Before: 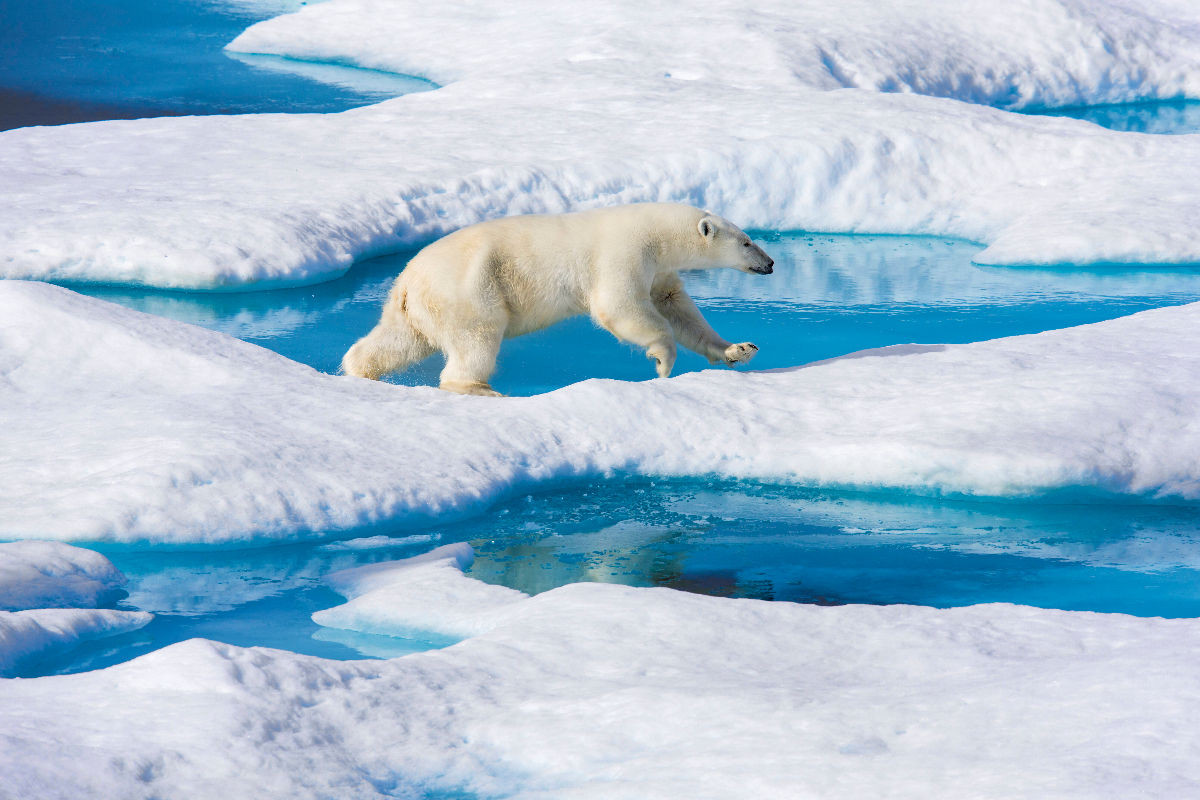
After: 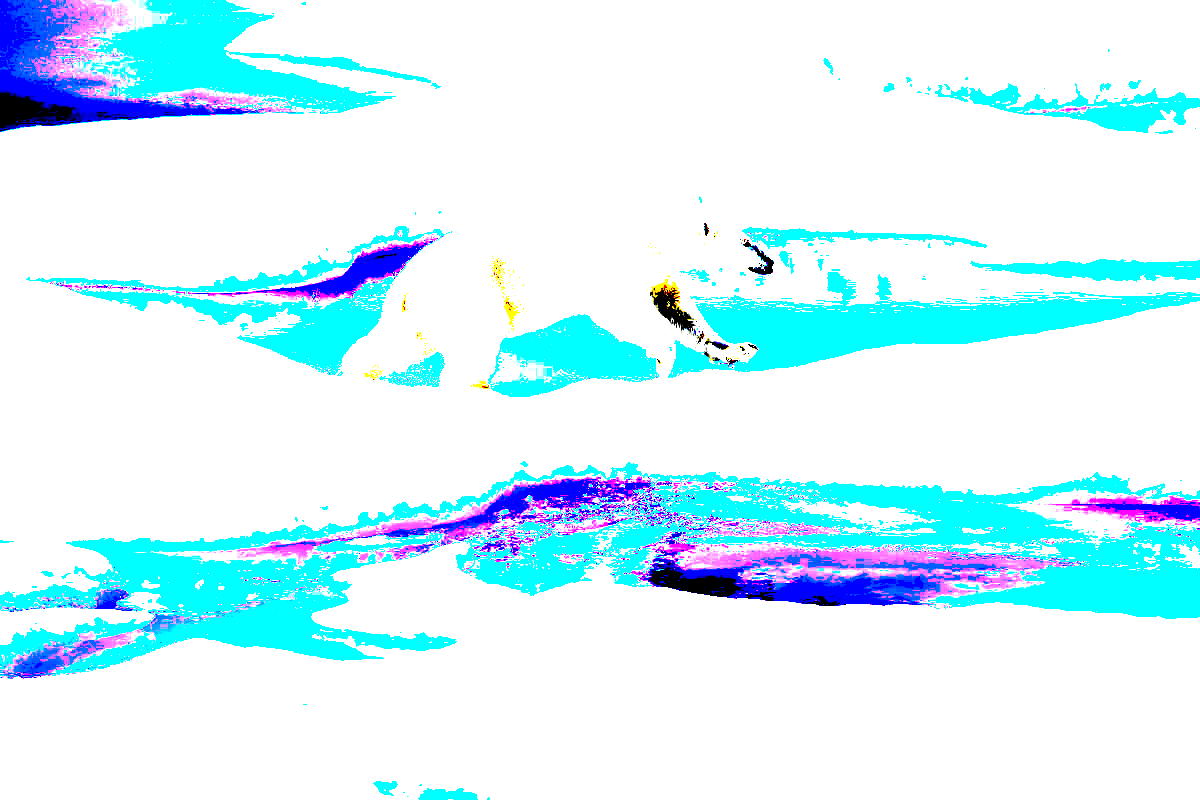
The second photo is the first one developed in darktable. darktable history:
base curve: preserve colors none
color zones: curves: ch0 [(0, 0.363) (0.128, 0.373) (0.25, 0.5) (0.402, 0.407) (0.521, 0.525) (0.63, 0.559) (0.729, 0.662) (0.867, 0.471)]; ch1 [(0, 0.515) (0.136, 0.618) (0.25, 0.5) (0.378, 0) (0.516, 0) (0.622, 0.593) (0.737, 0.819) (0.87, 0.593)]; ch2 [(0, 0.529) (0.128, 0.471) (0.282, 0.451) (0.386, 0.662) (0.516, 0.525) (0.633, 0.554) (0.75, 0.62) (0.875, 0.441)]
tone equalizer: -8 EV -0.712 EV, -7 EV -0.714 EV, -6 EV -0.637 EV, -5 EV -0.384 EV, -3 EV 0.396 EV, -2 EV 0.6 EV, -1 EV 0.687 EV, +0 EV 0.76 EV
exposure: black level correction 0.1, exposure 3.068 EV, compensate exposure bias true, compensate highlight preservation false
color balance rgb: perceptual saturation grading › global saturation 29.626%, perceptual brilliance grading › global brilliance 14.349%, perceptual brilliance grading › shadows -35.407%, saturation formula JzAzBz (2021)
